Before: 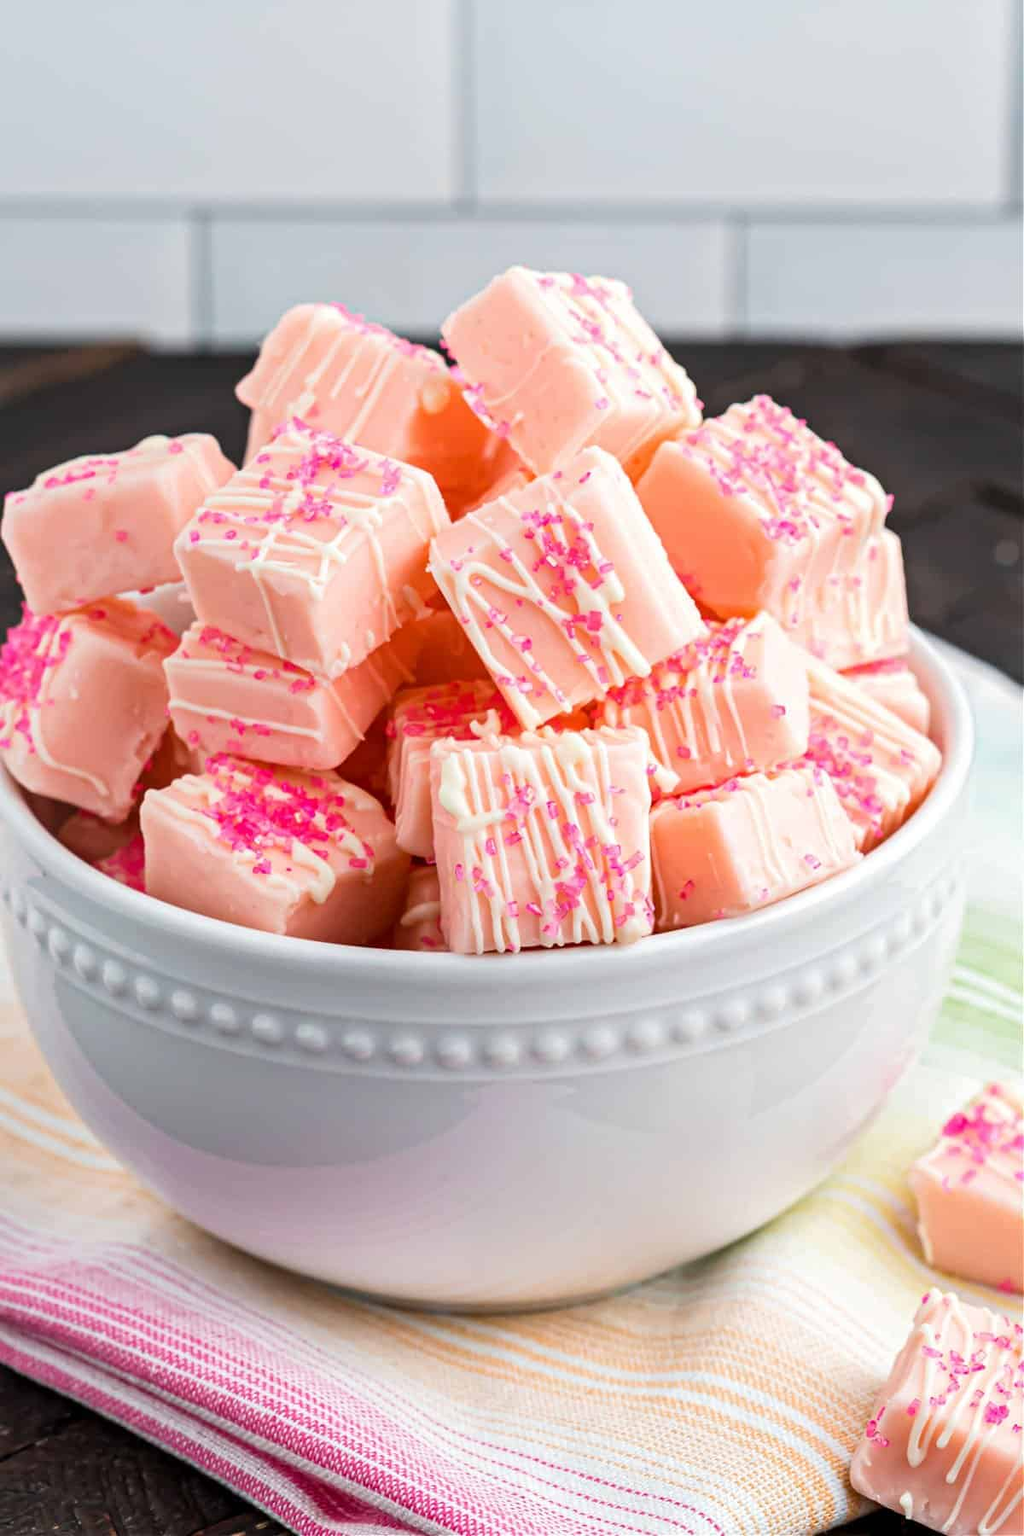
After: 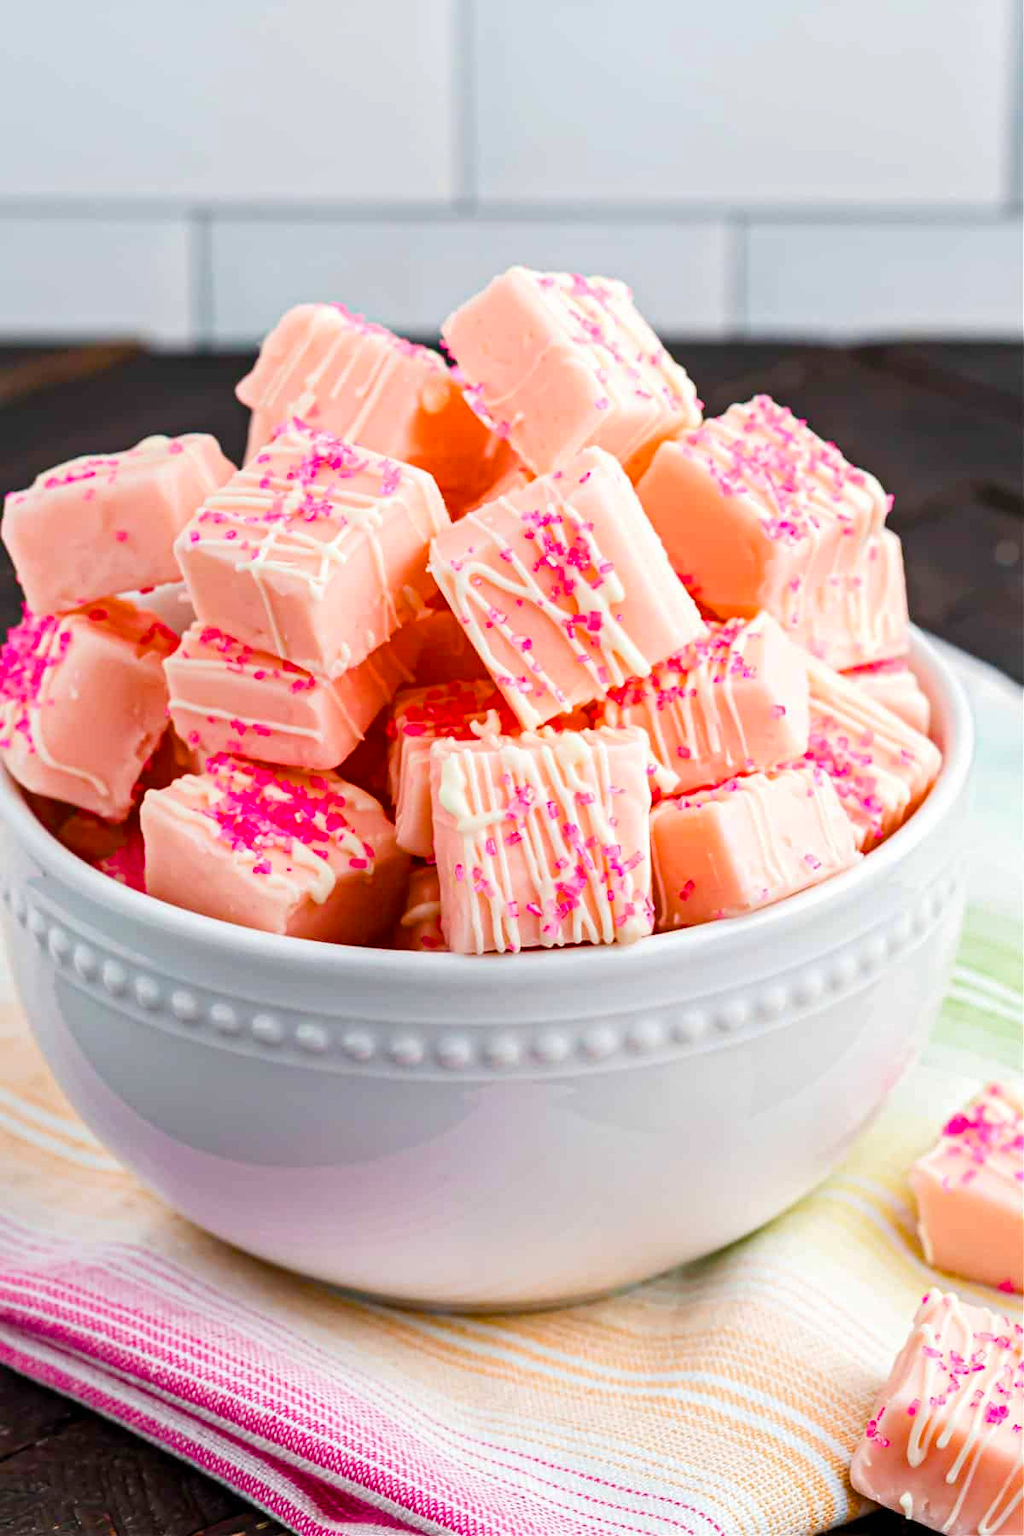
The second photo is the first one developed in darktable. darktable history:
contrast brightness saturation: contrast 0.075, saturation 0.021
color balance rgb: power › hue 63.09°, perceptual saturation grading › global saturation 27.278%, perceptual saturation grading › highlights -27.864%, perceptual saturation grading › mid-tones 15.483%, perceptual saturation grading › shadows 33.533%, global vibrance 20%
